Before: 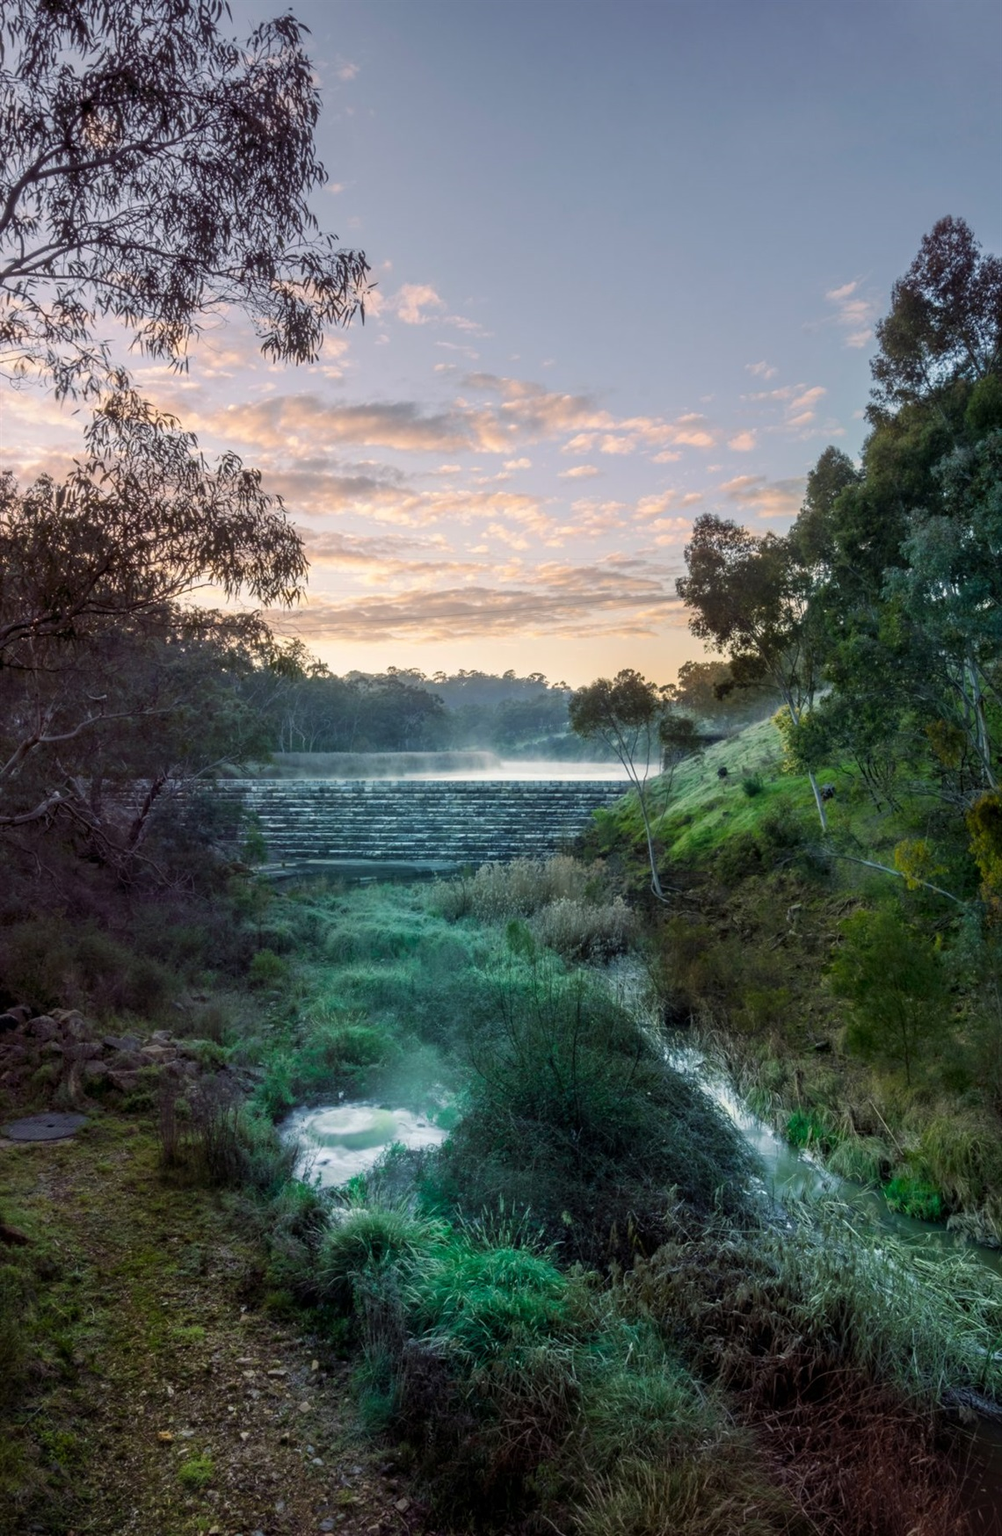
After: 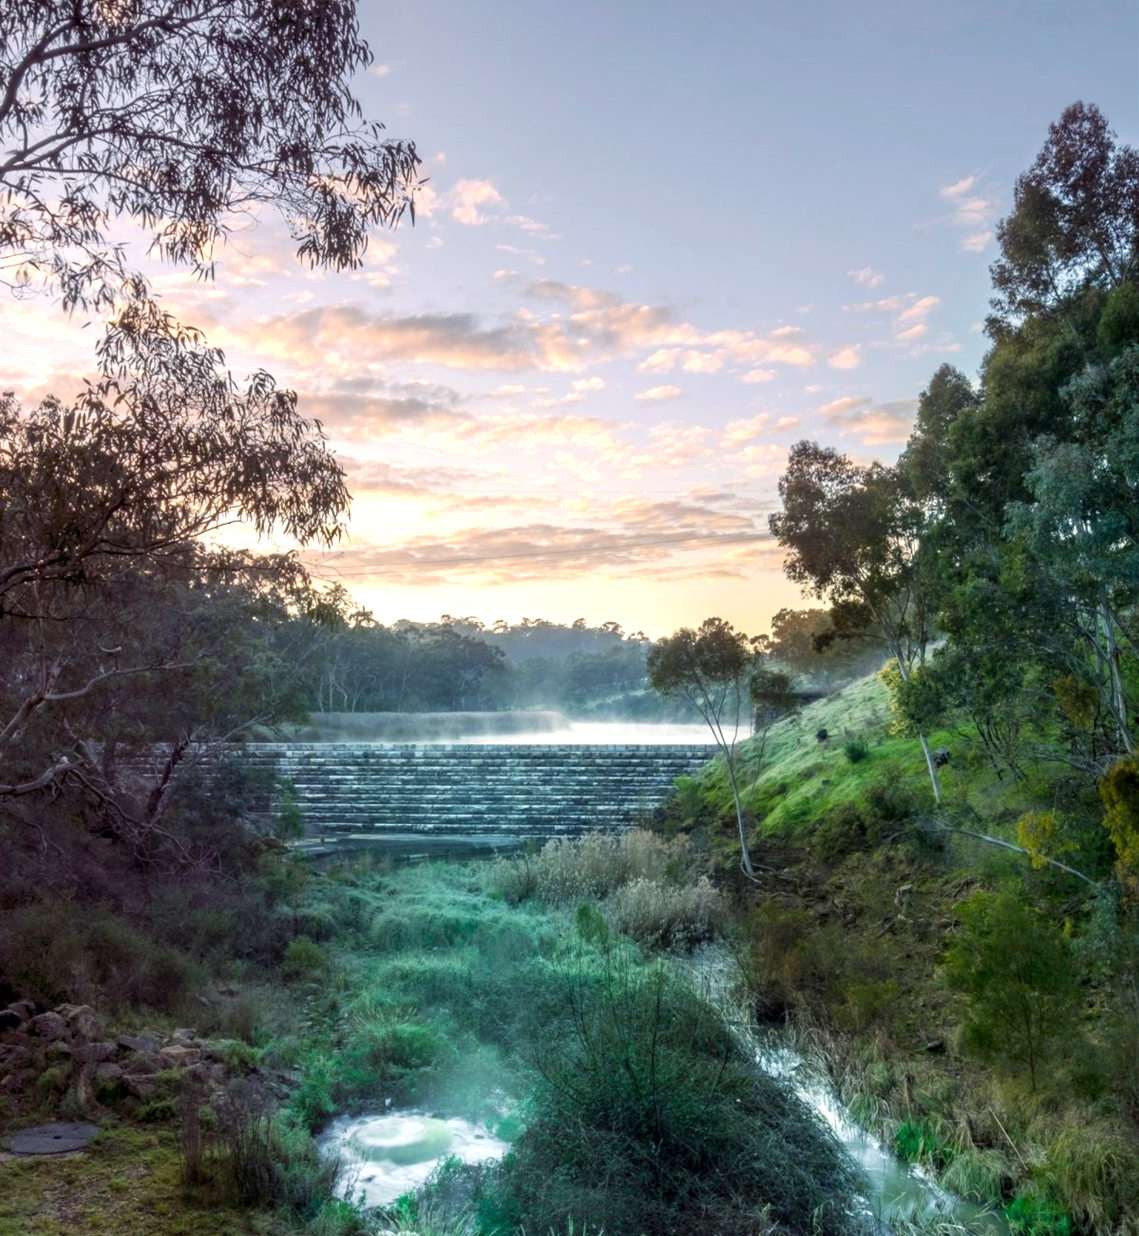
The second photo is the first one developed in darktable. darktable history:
crop and rotate: top 8.293%, bottom 20.996%
exposure: black level correction 0.001, exposure 0.5 EV, compensate exposure bias true, compensate highlight preservation false
